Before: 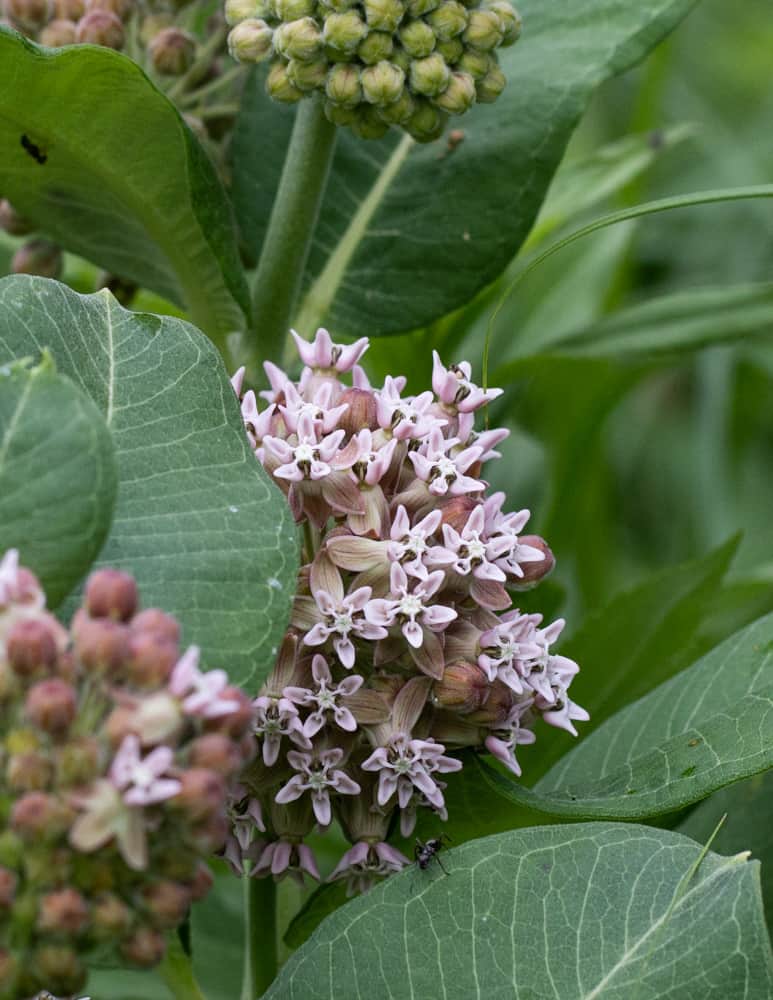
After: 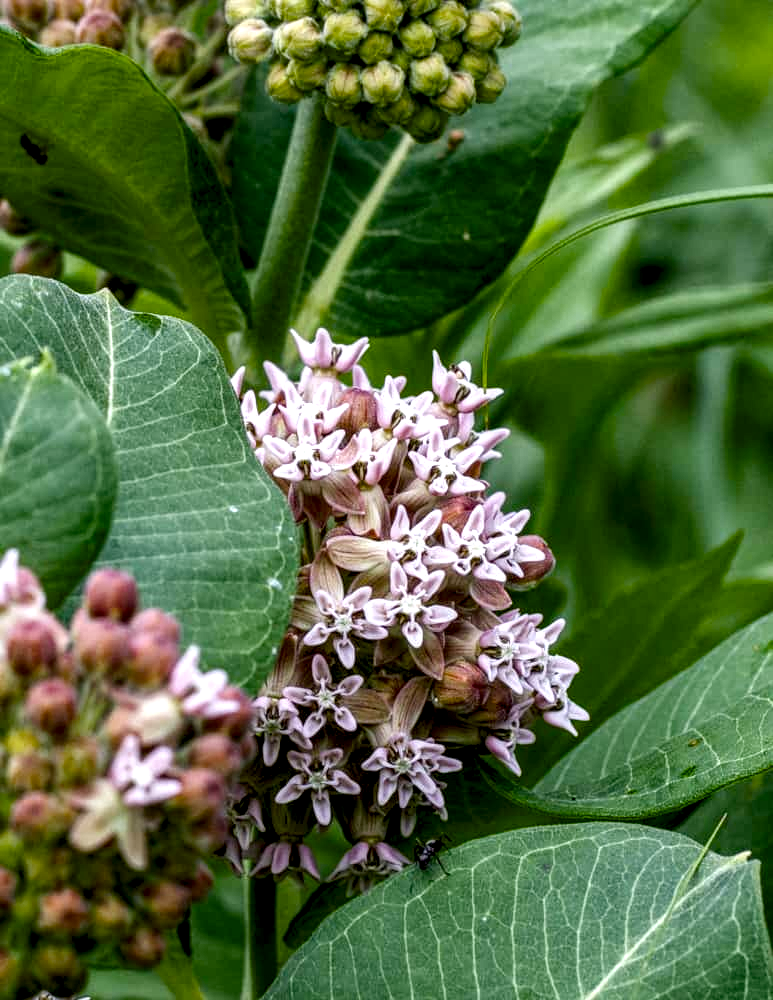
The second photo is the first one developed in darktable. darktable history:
local contrast: highlights 17%, detail 188%
color balance rgb: perceptual saturation grading › global saturation 26.375%, perceptual saturation grading › highlights -28.184%, perceptual saturation grading › mid-tones 15.6%, perceptual saturation grading › shadows 32.883%, global vibrance 20%
